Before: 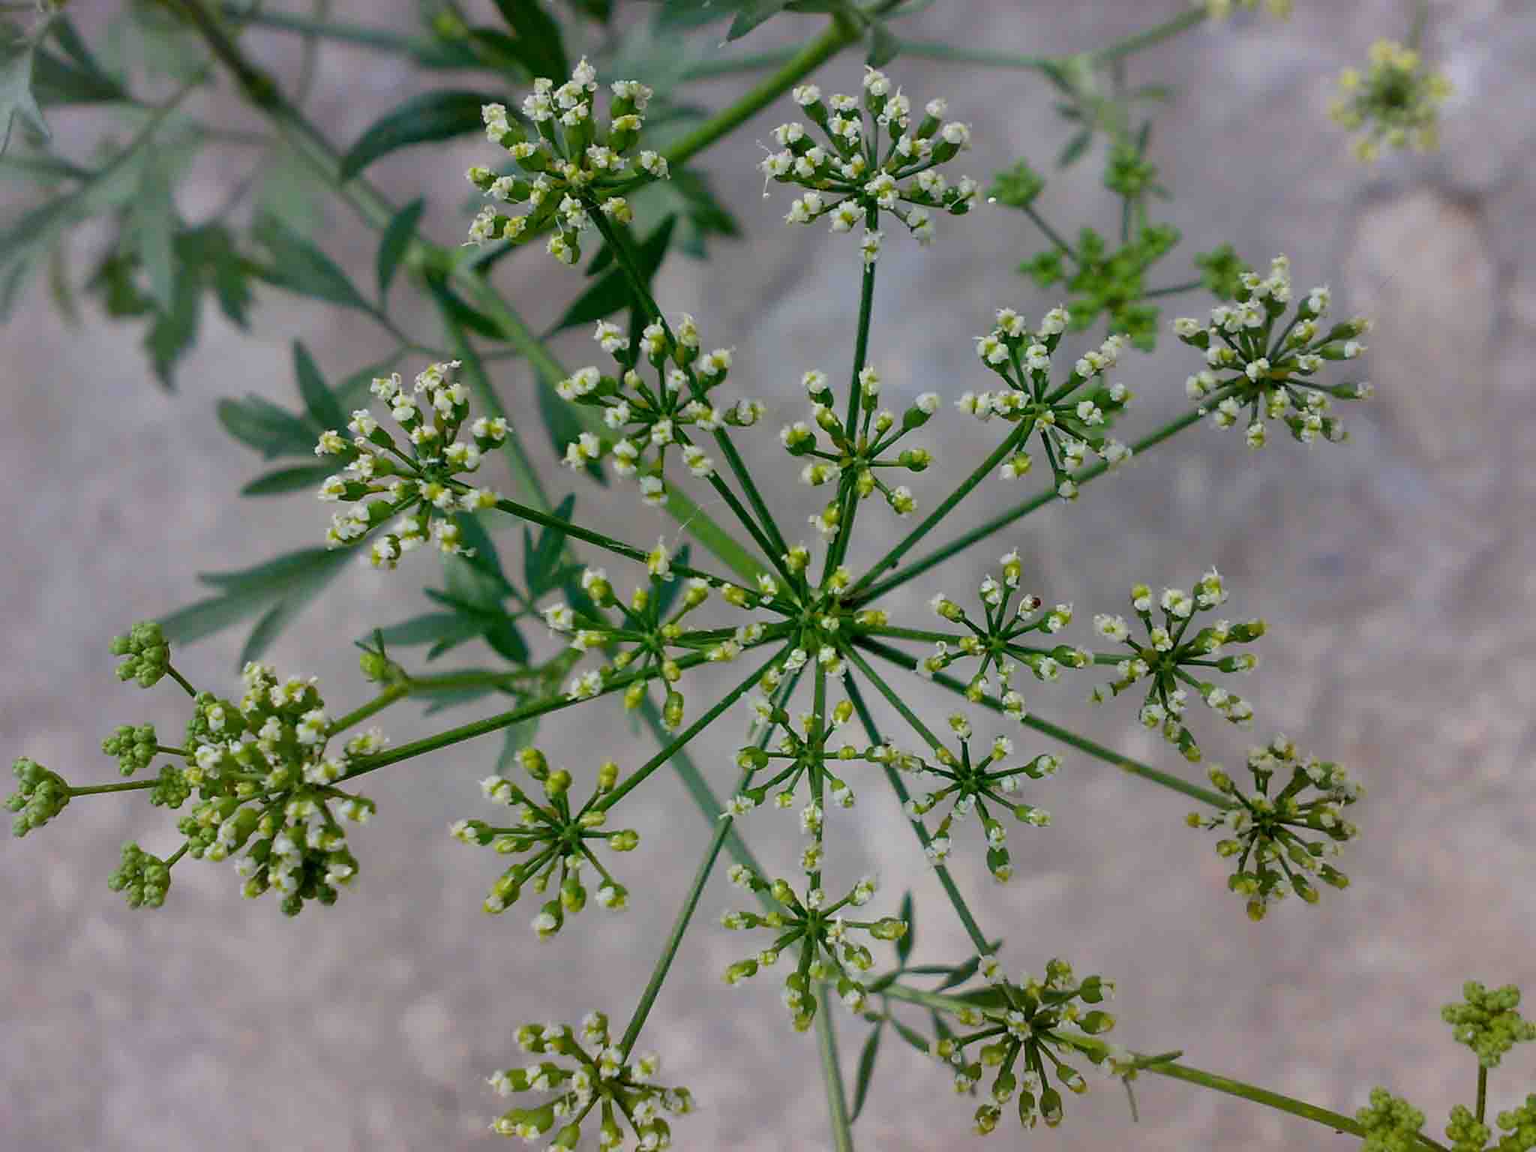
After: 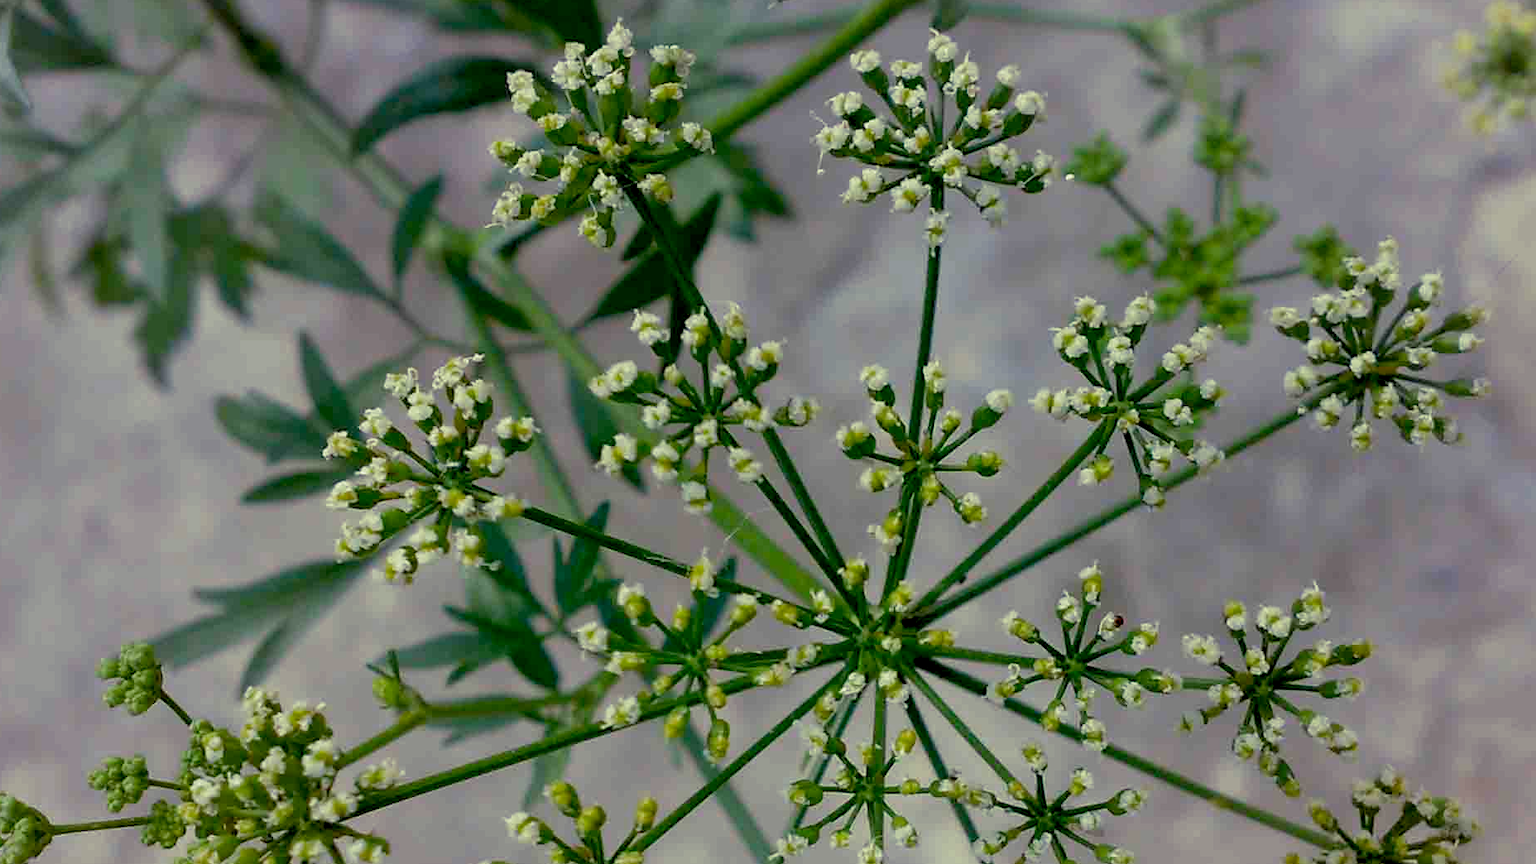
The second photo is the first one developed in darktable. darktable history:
split-toning: shadows › hue 290.82°, shadows › saturation 0.34, highlights › saturation 0.38, balance 0, compress 50%
exposure: black level correction 0.011, compensate highlight preservation false
crop: left 1.509%, top 3.452%, right 7.696%, bottom 28.452%
